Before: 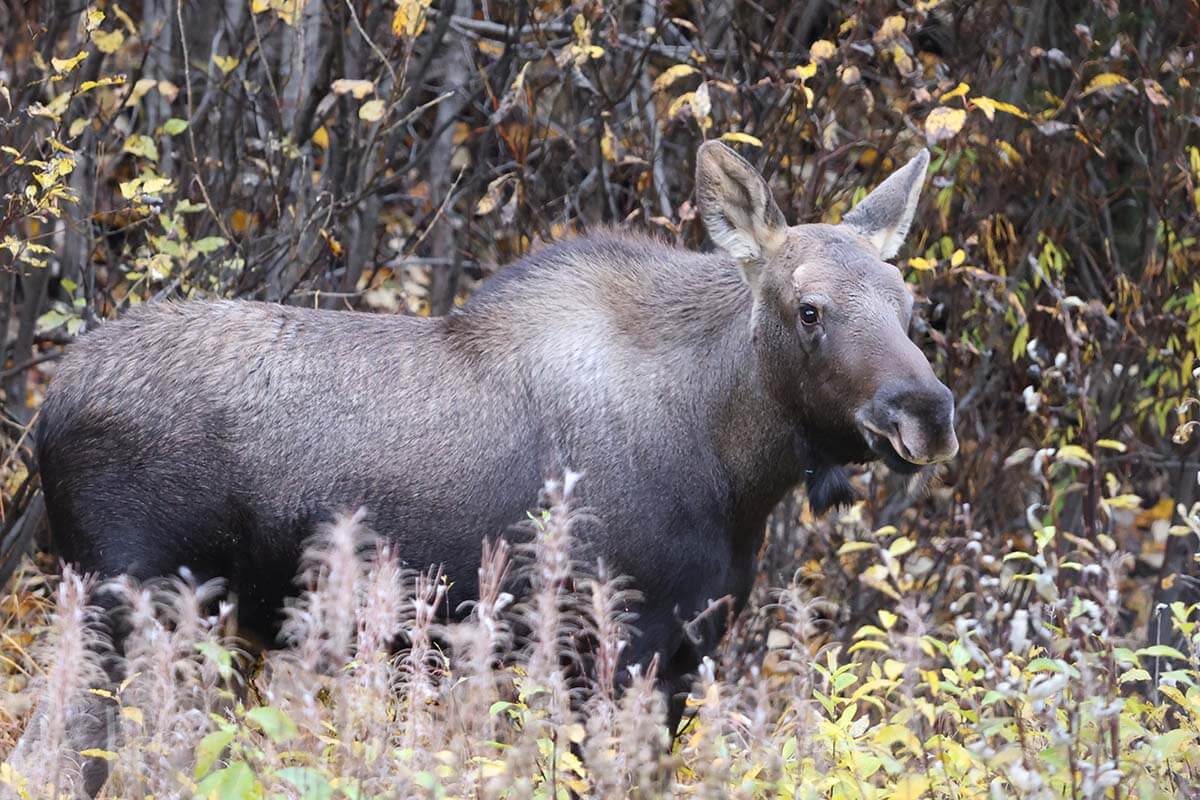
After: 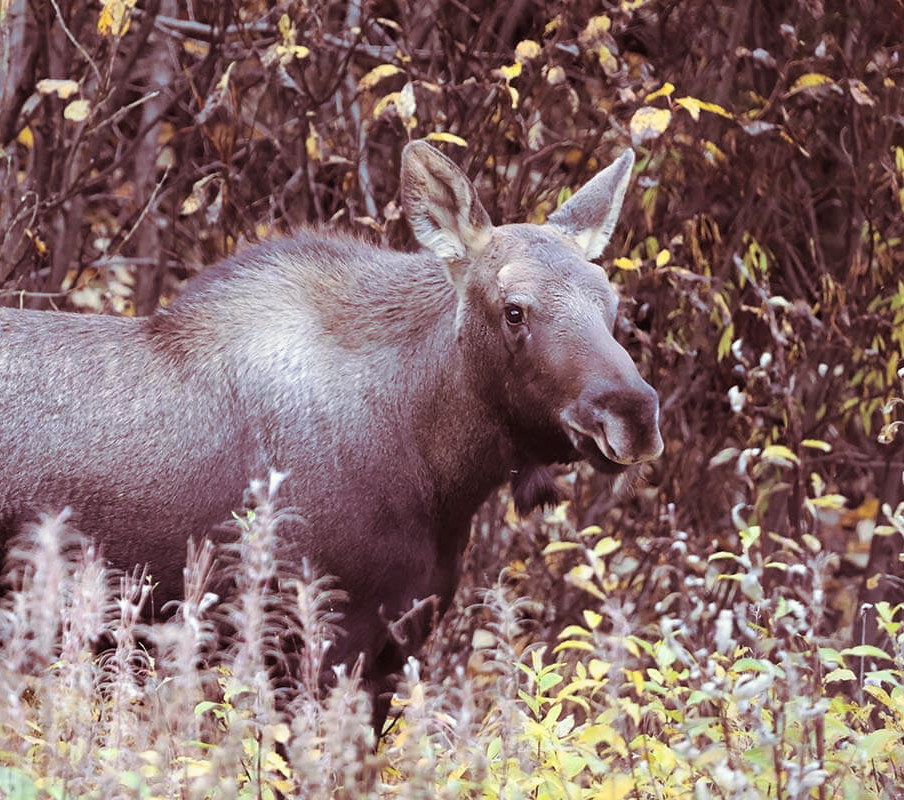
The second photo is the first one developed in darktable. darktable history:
crop and rotate: left 24.6%
split-toning: on, module defaults
